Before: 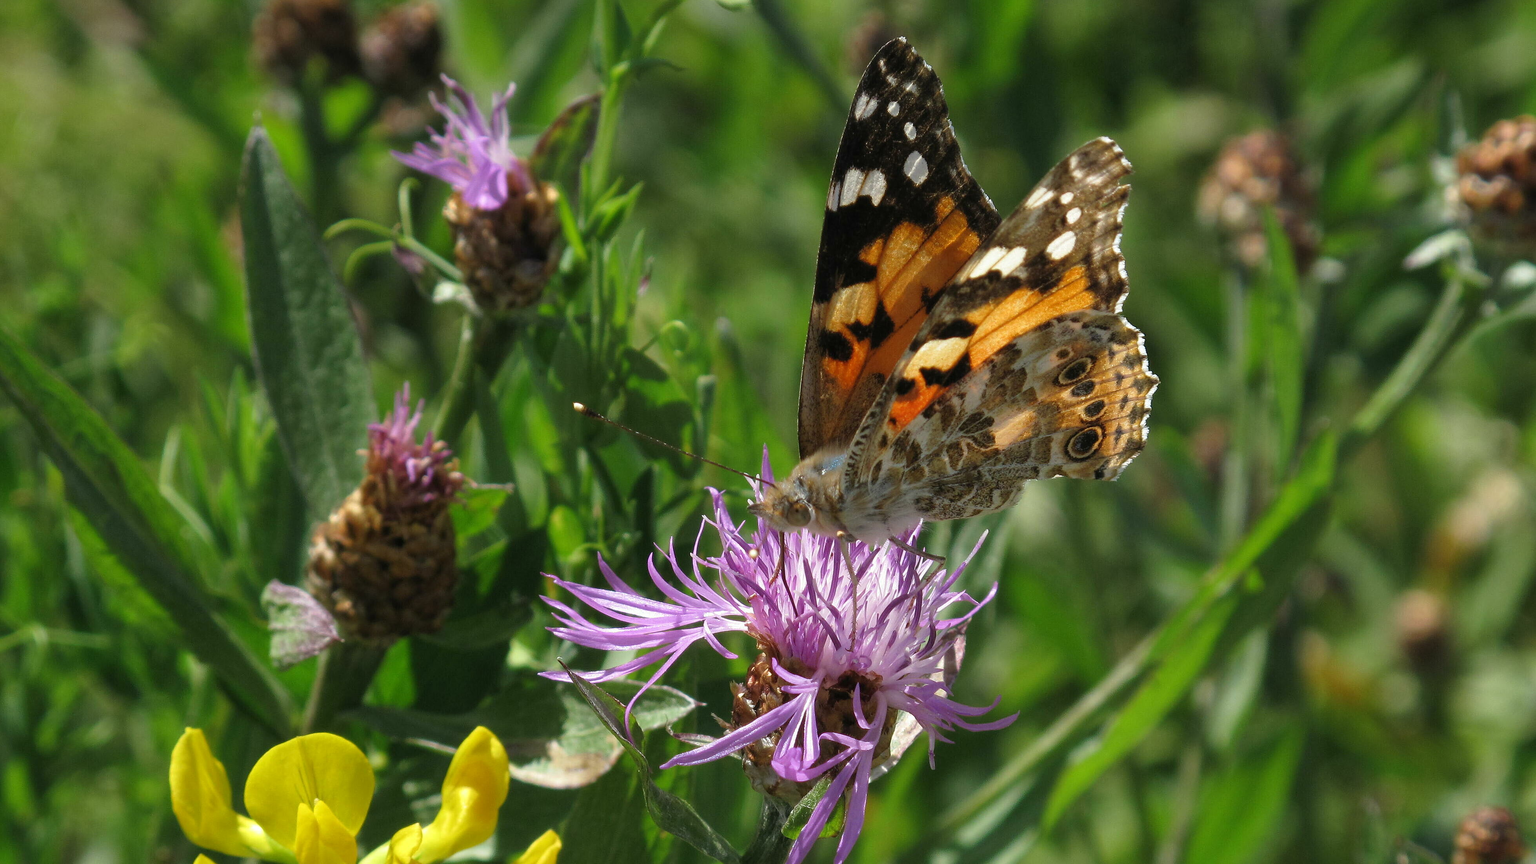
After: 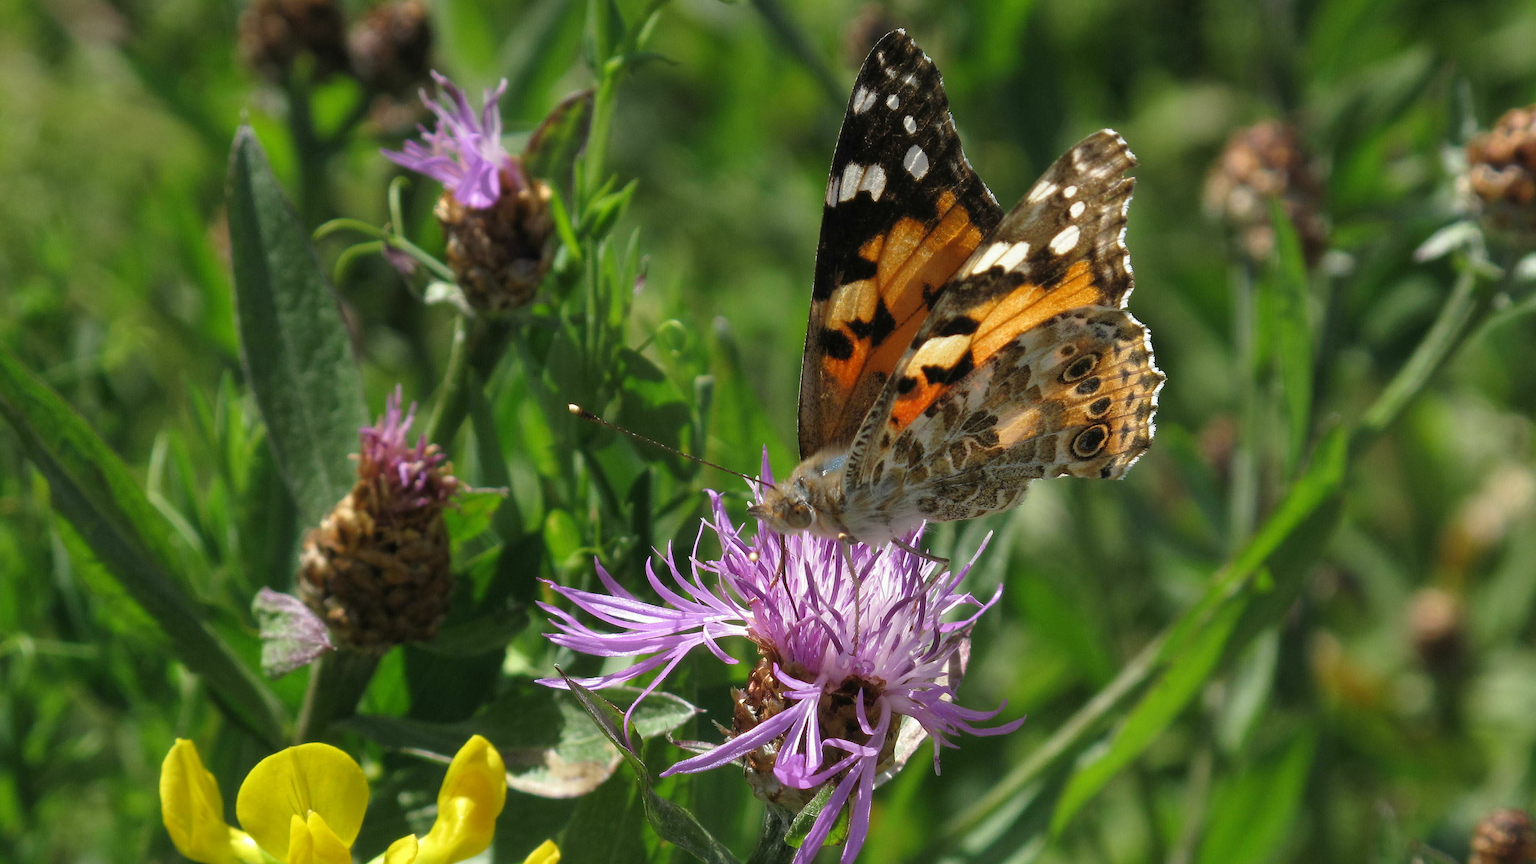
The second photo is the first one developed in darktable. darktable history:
rotate and perspective: rotation -0.45°, automatic cropping original format, crop left 0.008, crop right 0.992, crop top 0.012, crop bottom 0.988
crop: left 0.434%, top 0.485%, right 0.244%, bottom 0.386%
